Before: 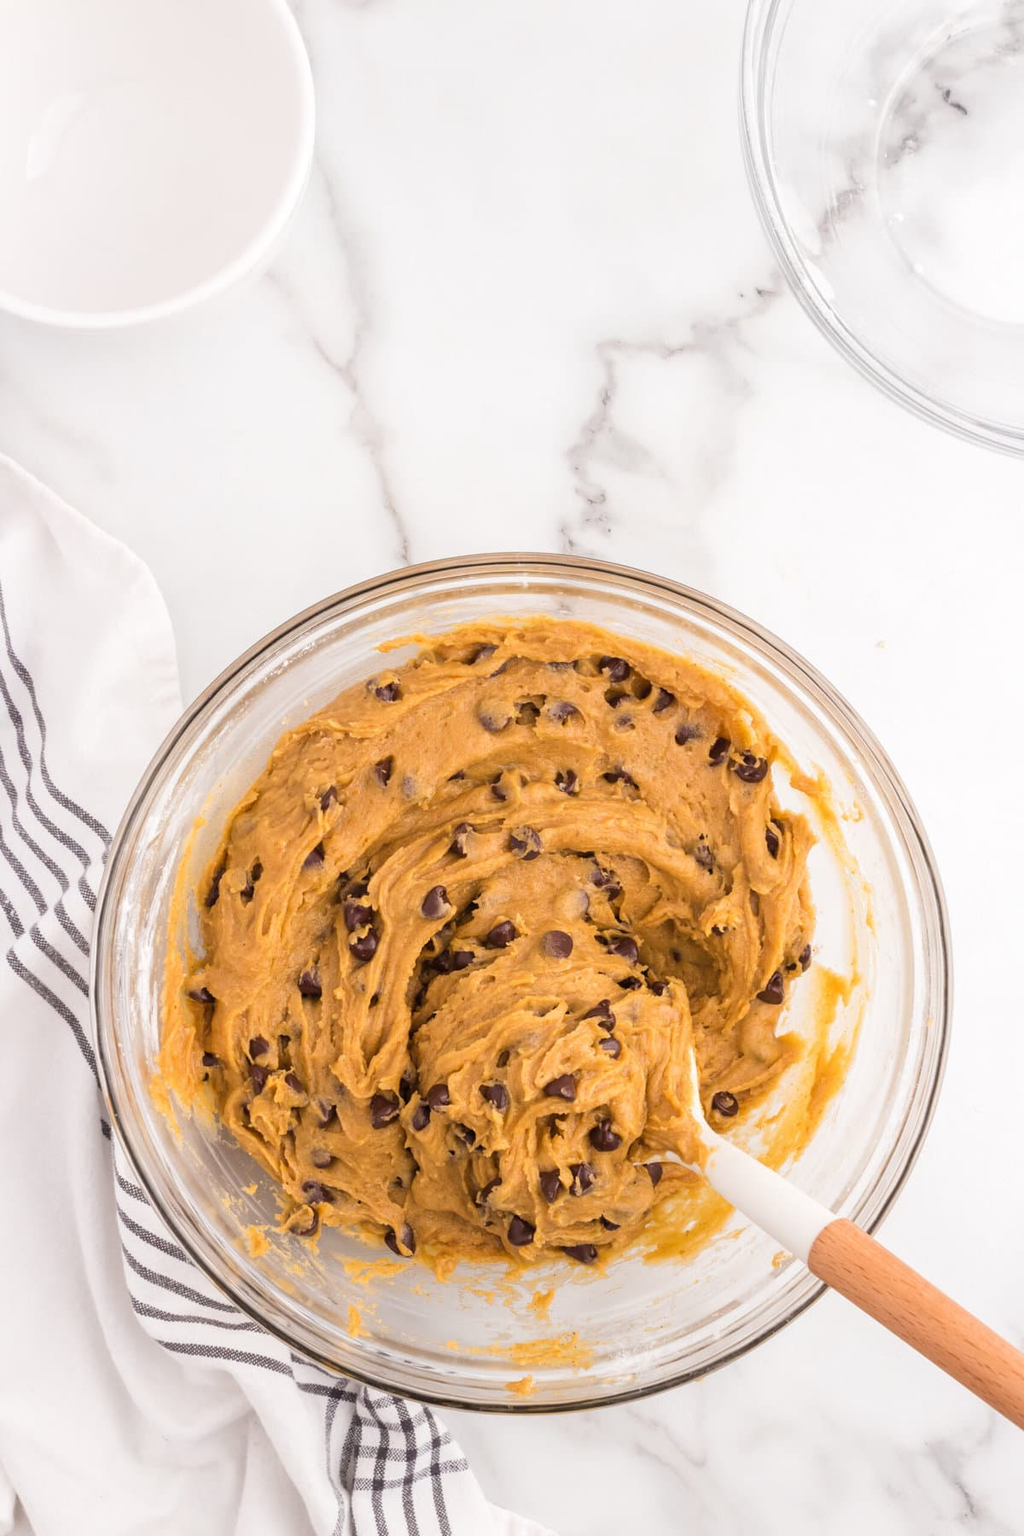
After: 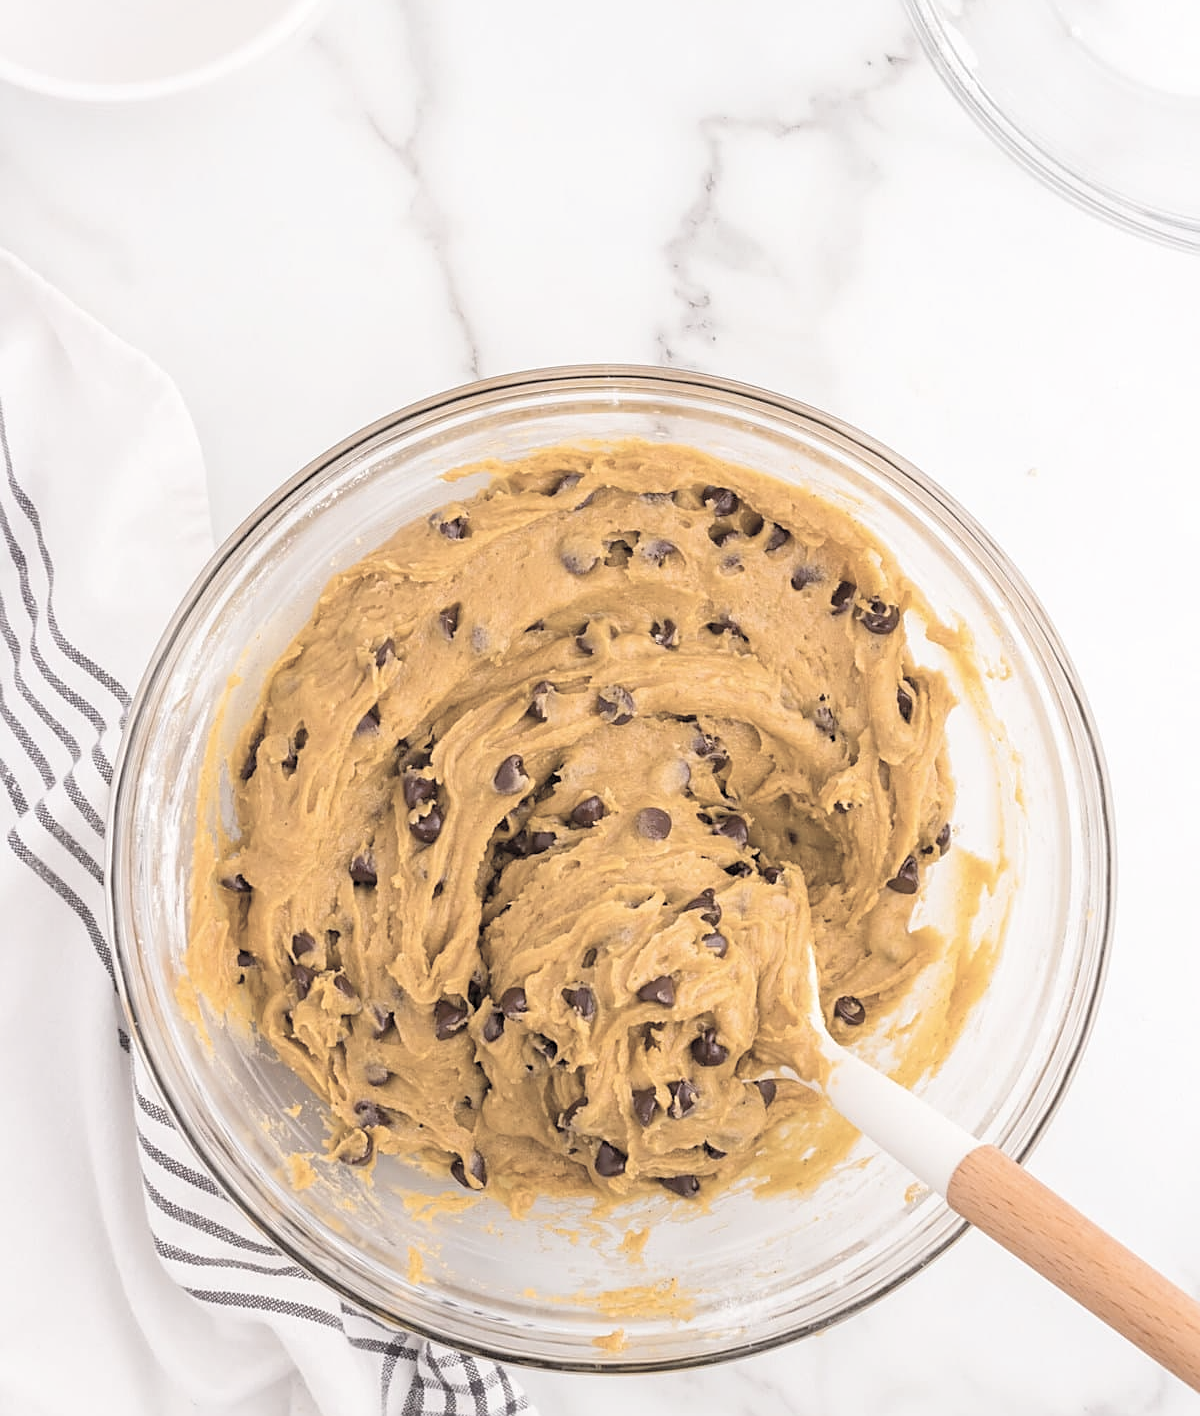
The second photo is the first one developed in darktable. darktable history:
contrast brightness saturation: brightness 0.18, saturation -0.5
crop and rotate: top 15.774%, bottom 5.506%
color balance rgb: perceptual saturation grading › global saturation 20%, global vibrance 20%
sharpen: on, module defaults
